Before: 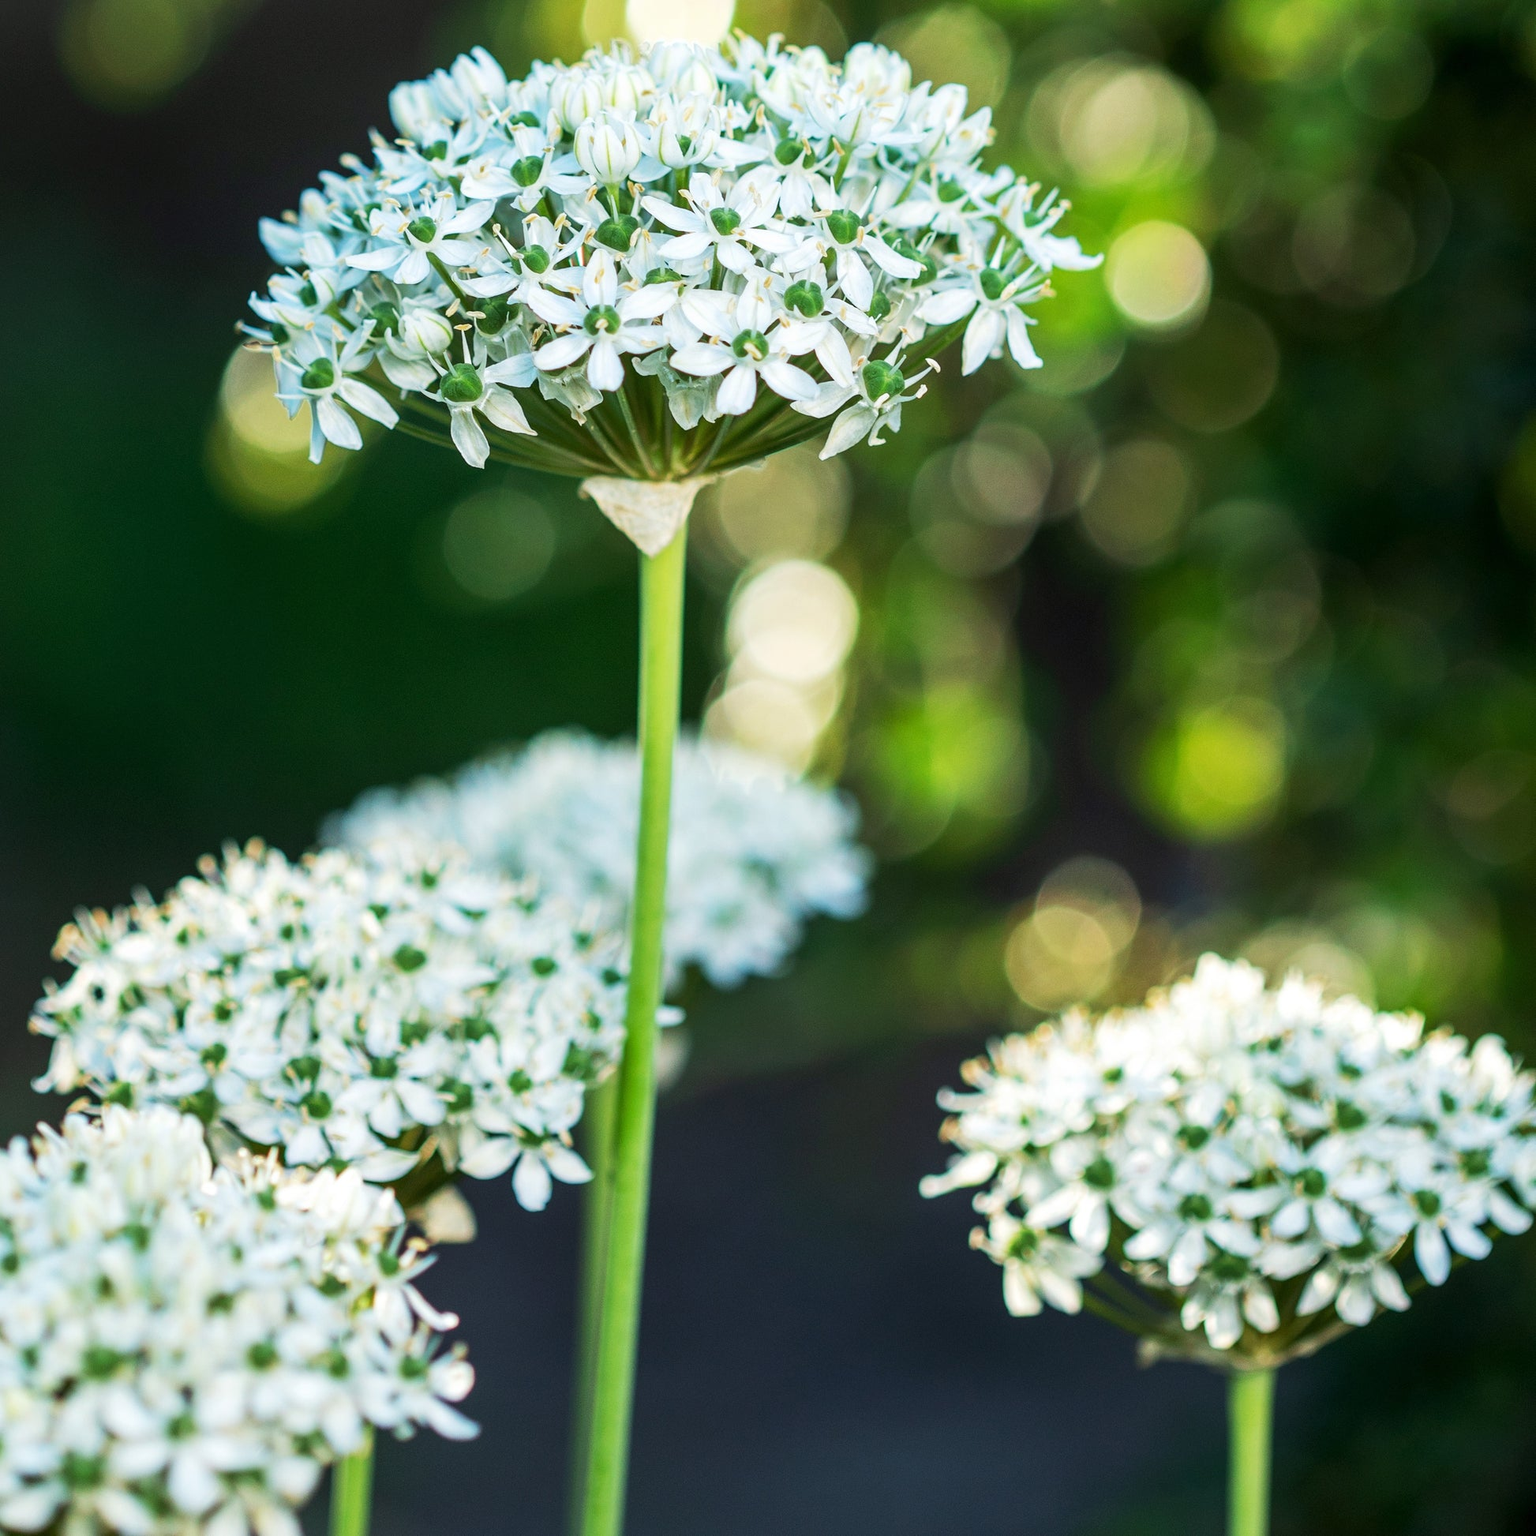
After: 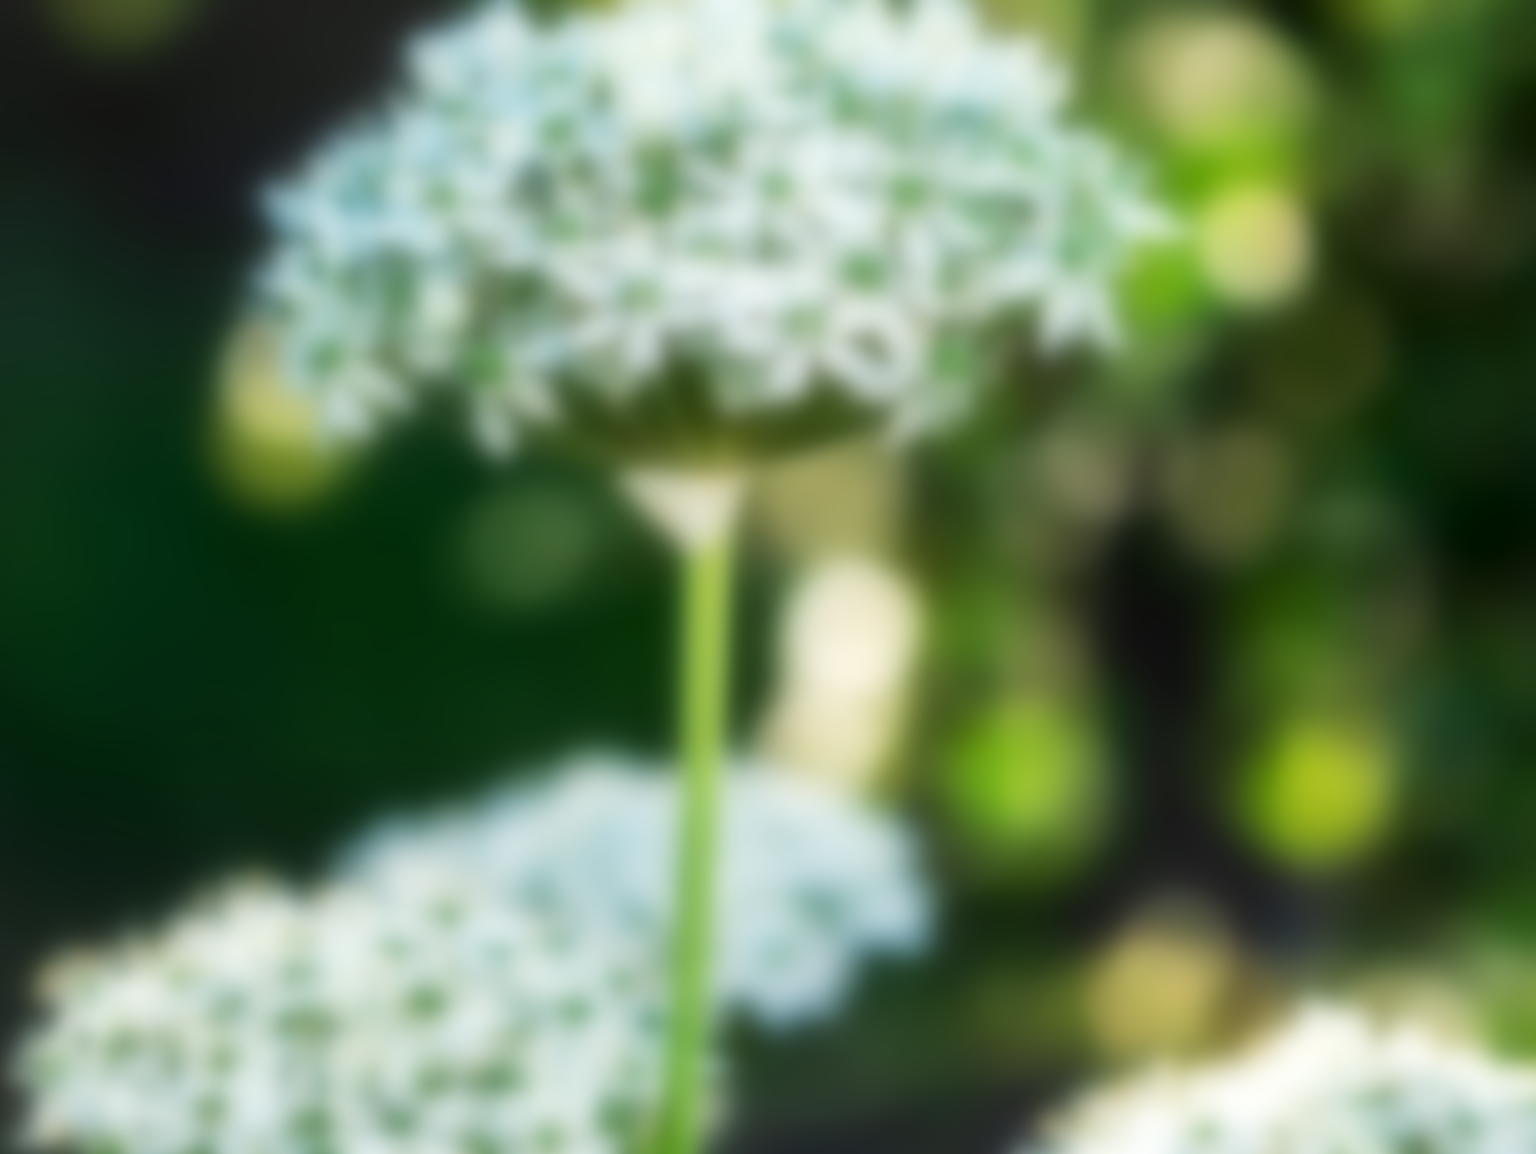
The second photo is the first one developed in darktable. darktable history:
crop: left 1.509%, top 3.452%, right 7.696%, bottom 28.452%
local contrast: mode bilateral grid, contrast 20, coarseness 50, detail 120%, midtone range 0.2
white balance: red 1, blue 1
lowpass: radius 16, unbound 0
